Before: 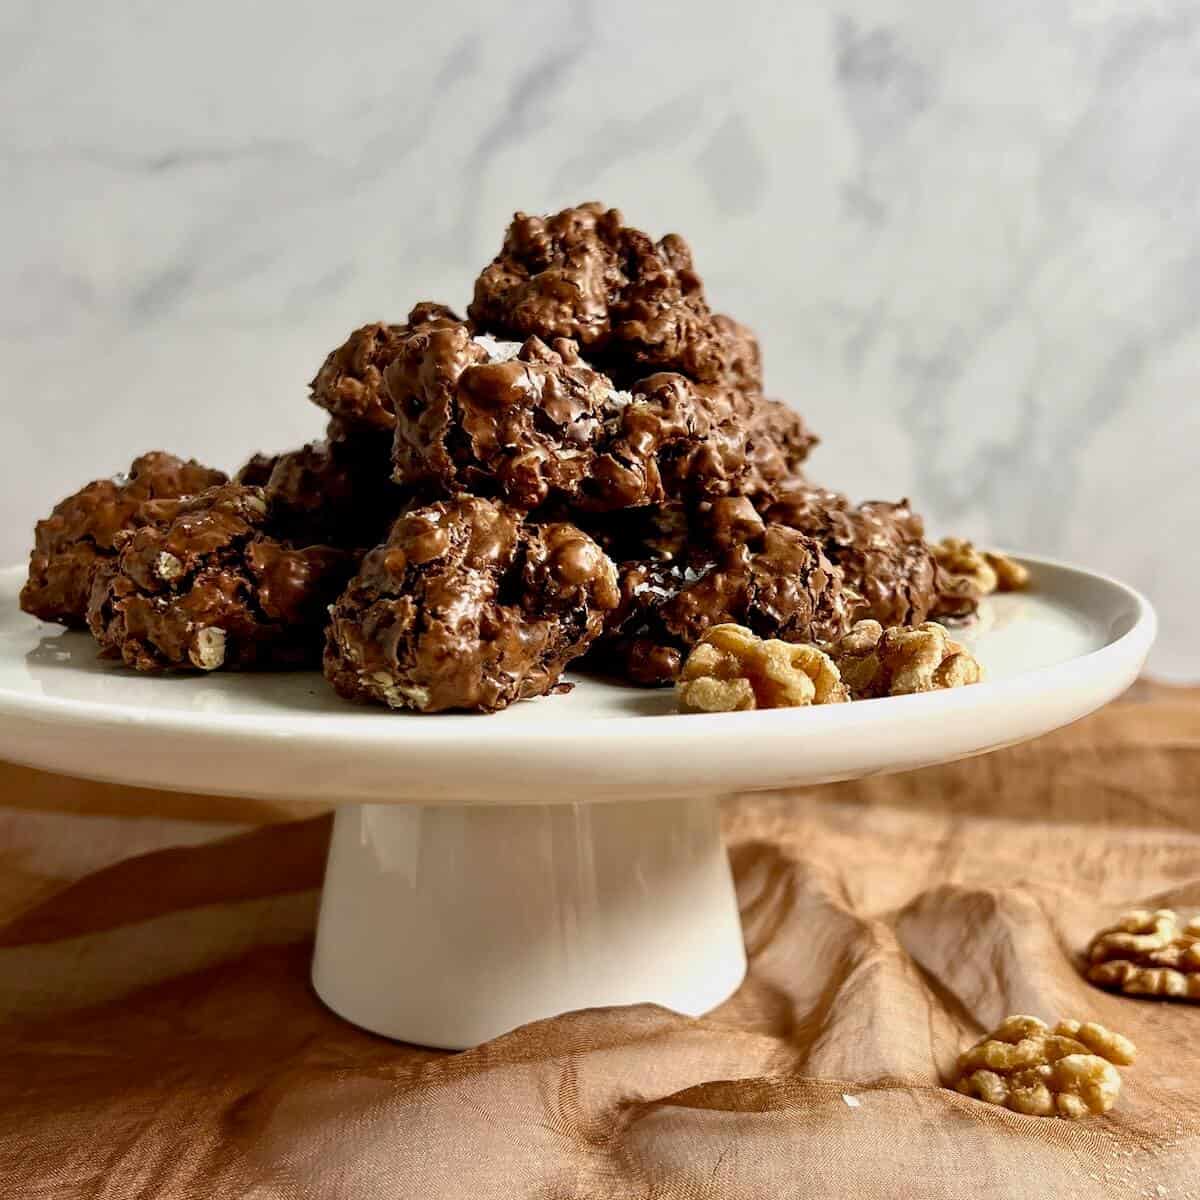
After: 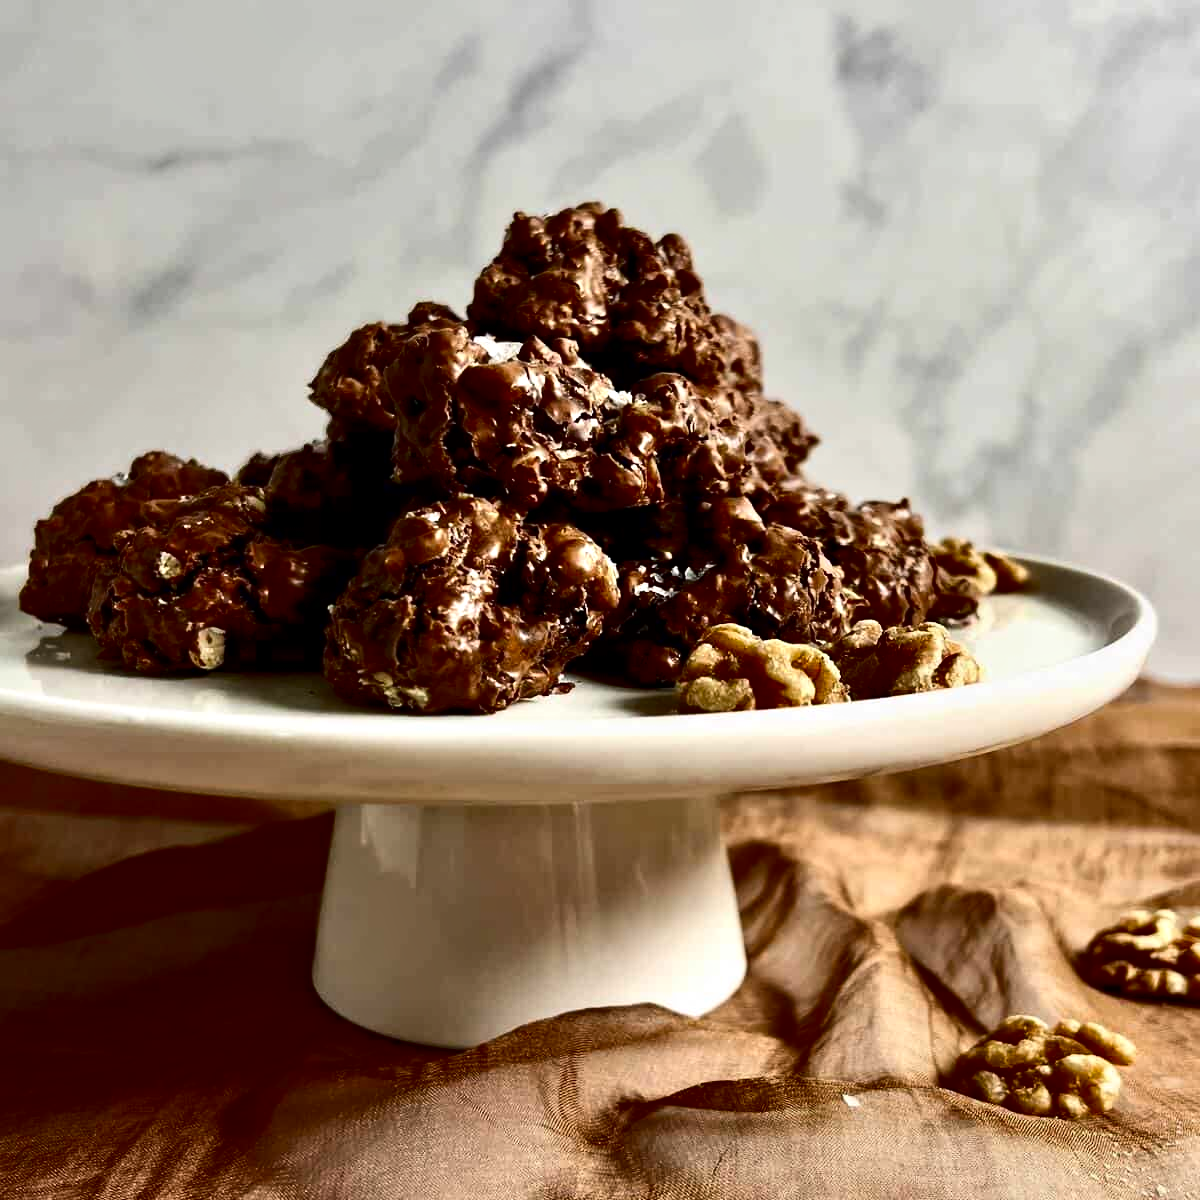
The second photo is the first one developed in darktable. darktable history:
contrast equalizer: octaves 7, y [[0.439, 0.44, 0.442, 0.457, 0.493, 0.498], [0.5 ×6], [0.5 ×6], [0 ×6], [0 ×6]], mix -0.99
contrast brightness saturation: contrast 0.189, brightness -0.233, saturation 0.117
